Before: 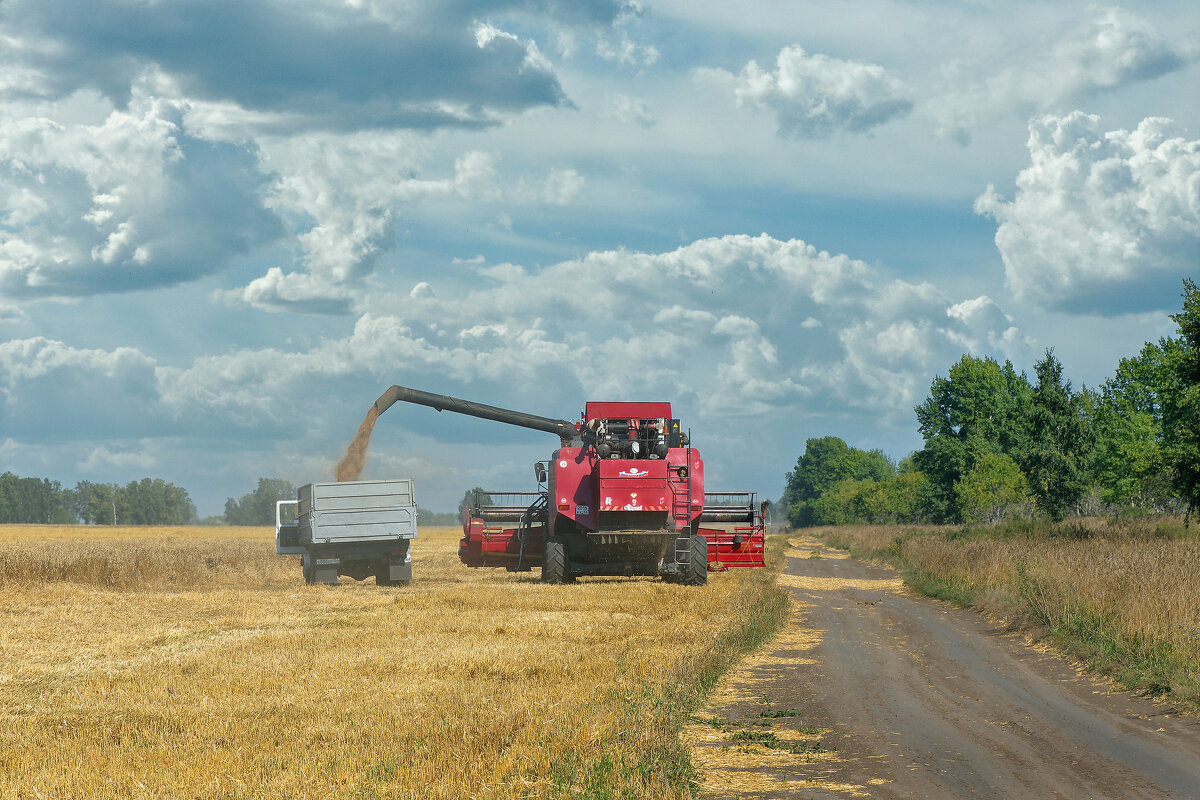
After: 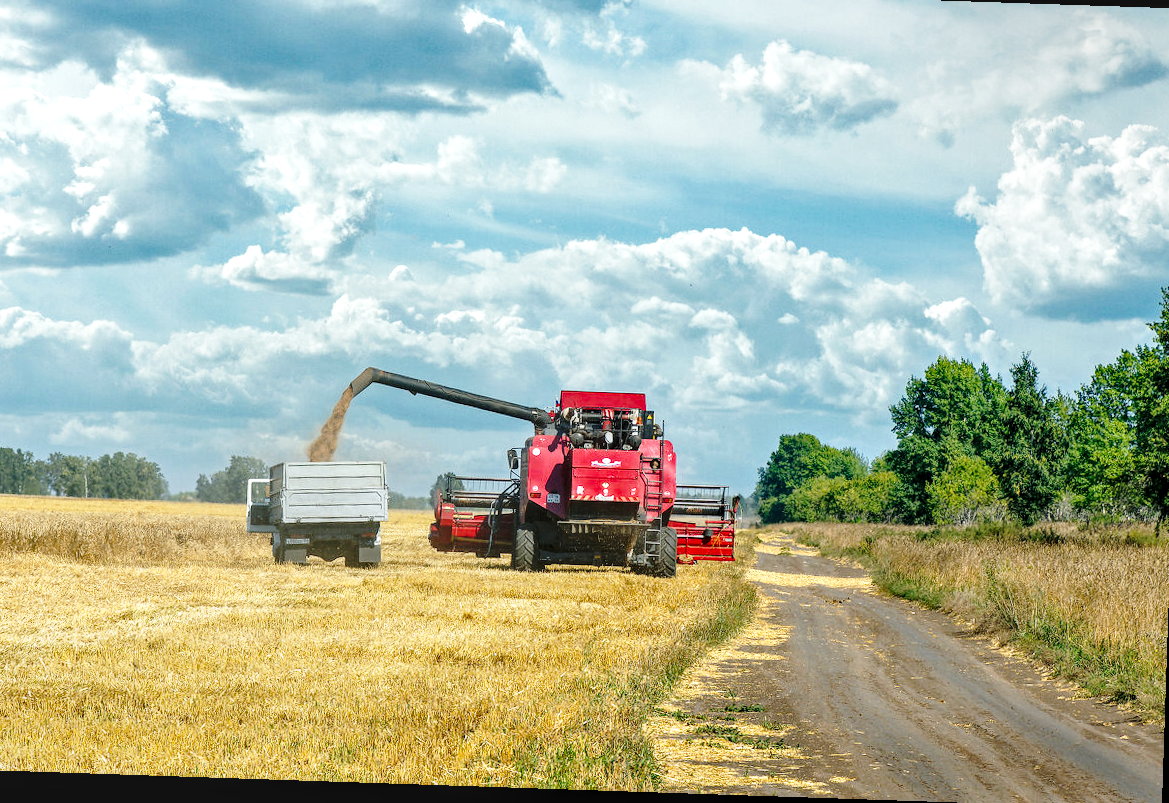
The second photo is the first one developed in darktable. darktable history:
haze removal: compatibility mode true, adaptive false
local contrast: detail 142%
base curve: curves: ch0 [(0, 0) (0.036, 0.037) (0.121, 0.228) (0.46, 0.76) (0.859, 0.983) (1, 1)], preserve colors none
crop and rotate: angle -1.91°, left 3.117%, top 3.742%, right 1.533%, bottom 0.512%
